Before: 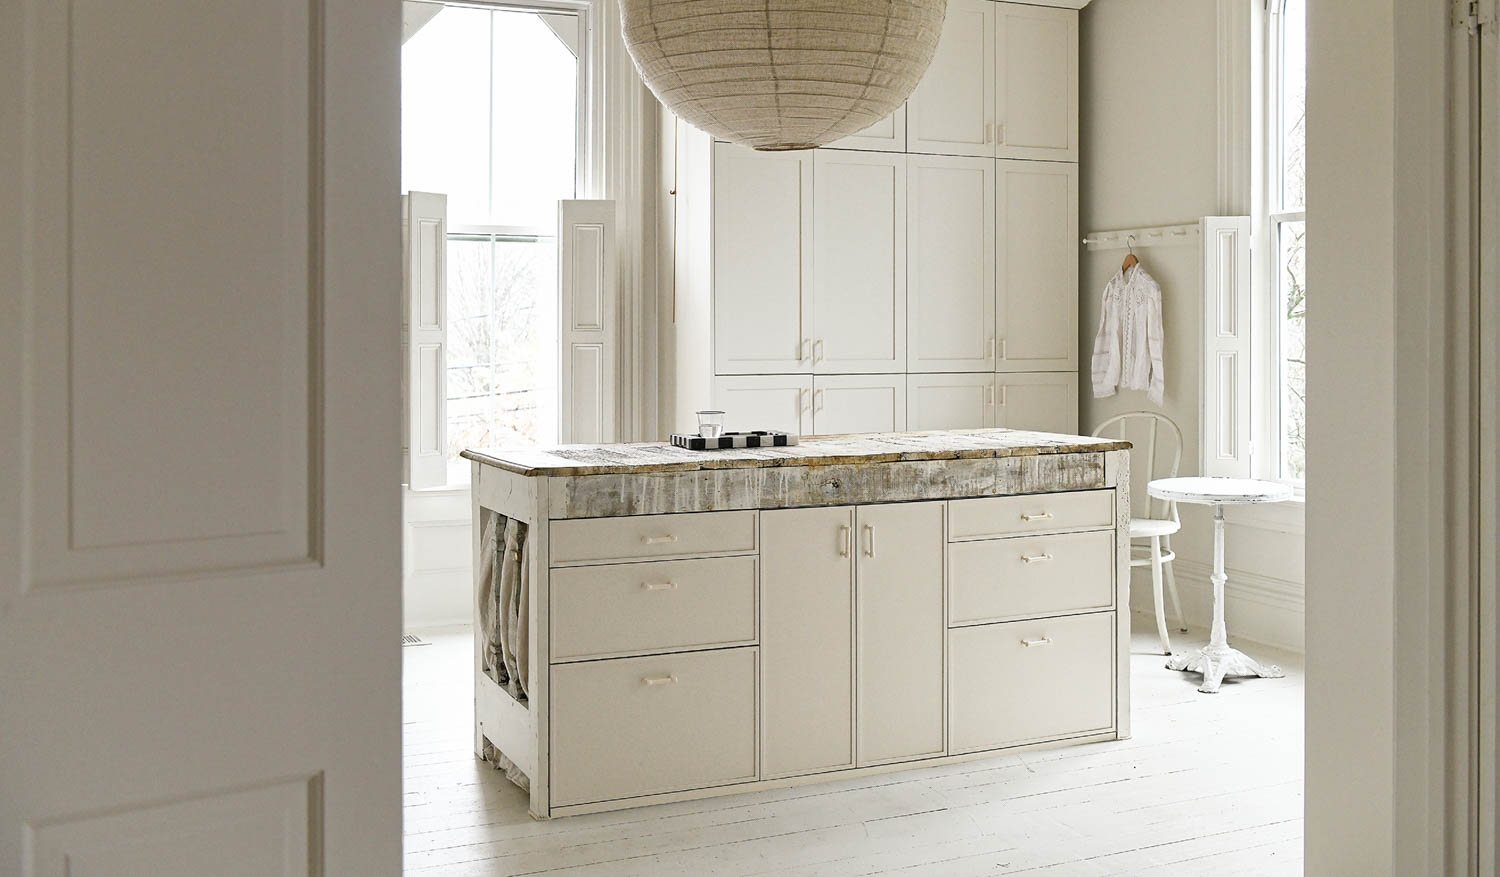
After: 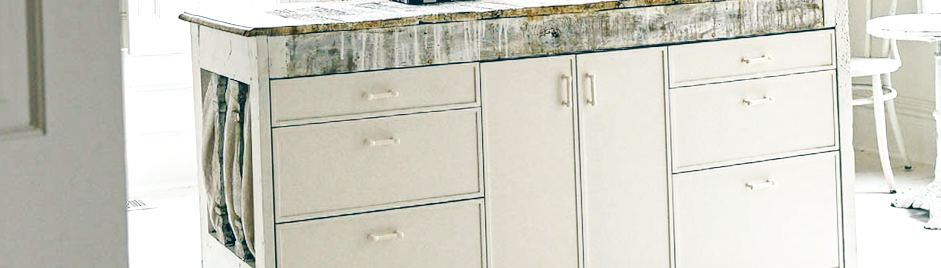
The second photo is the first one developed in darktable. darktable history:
color balance: lift [1.016, 0.983, 1, 1.017], gamma [0.958, 1, 1, 1], gain [0.981, 1.007, 0.993, 1.002], input saturation 118.26%, contrast 13.43%, contrast fulcrum 21.62%, output saturation 82.76%
base curve: curves: ch0 [(0, 0) (0.036, 0.025) (0.121, 0.166) (0.206, 0.329) (0.605, 0.79) (1, 1)], preserve colors none
local contrast: on, module defaults
crop: left 18.091%, top 51.13%, right 17.525%, bottom 16.85%
rotate and perspective: rotation -2°, crop left 0.022, crop right 0.978, crop top 0.049, crop bottom 0.951
